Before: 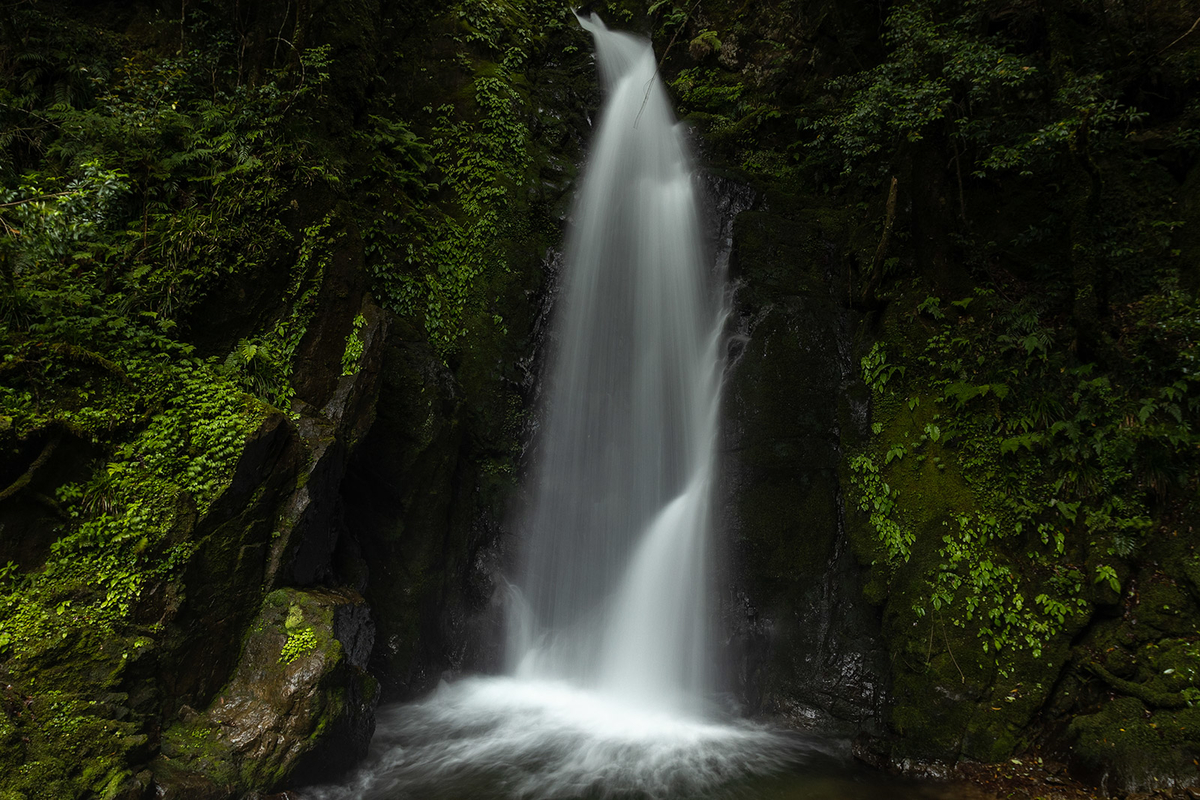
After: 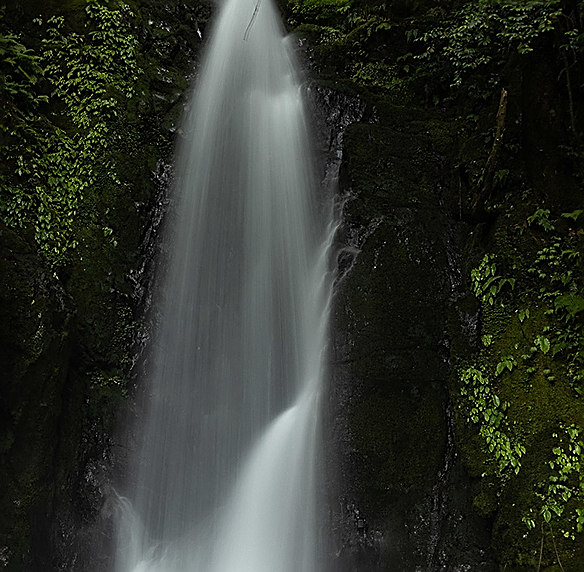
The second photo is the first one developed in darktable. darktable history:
crop: left 32.528%, top 11.003%, right 18.781%, bottom 17.433%
sharpen: radius 1.652, amount 1.292
